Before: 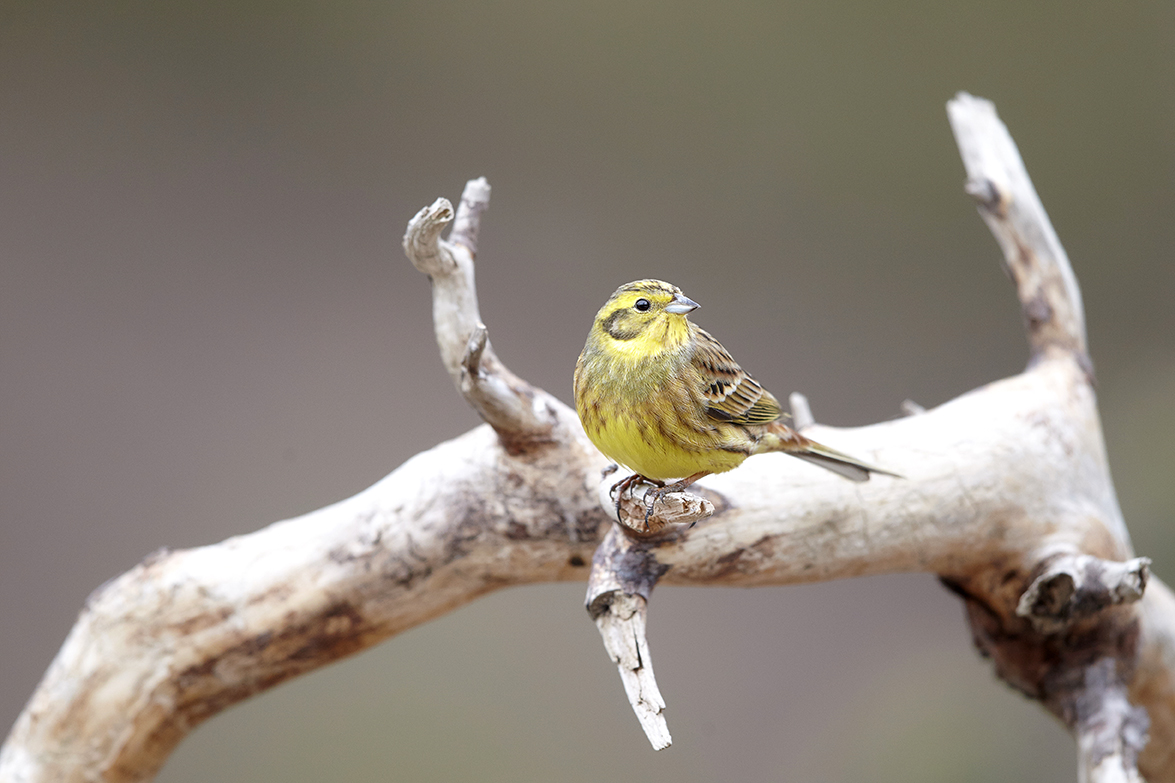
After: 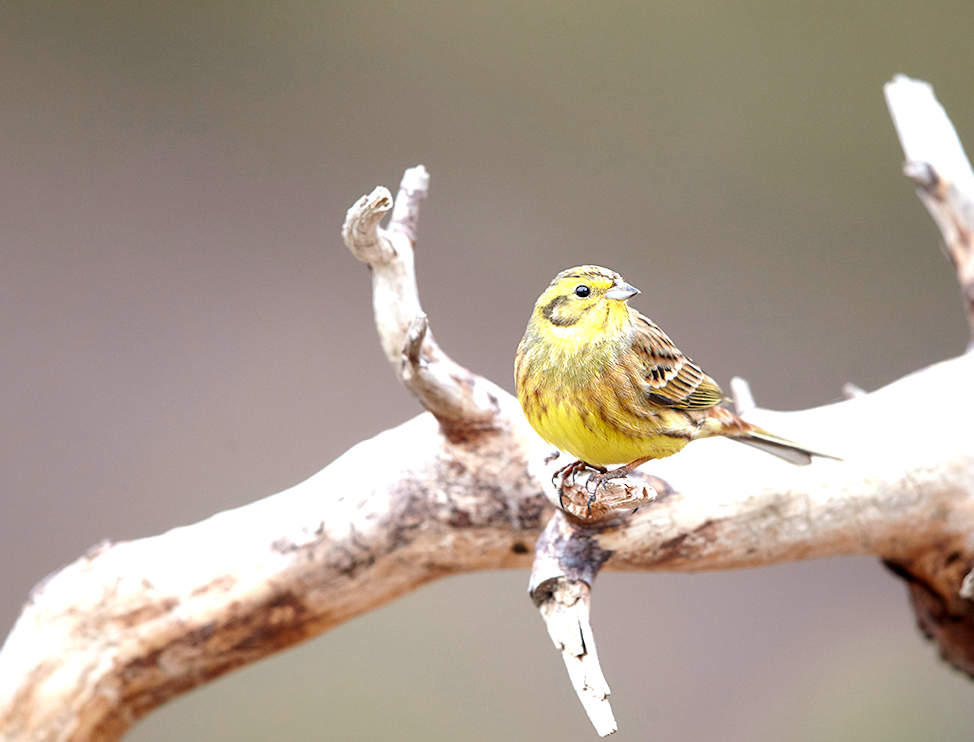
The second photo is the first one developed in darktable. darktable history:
tone equalizer: edges refinement/feathering 500, mask exposure compensation -1.57 EV, preserve details no
local contrast: mode bilateral grid, contrast 21, coarseness 51, detail 119%, midtone range 0.2
exposure: exposure 0.566 EV, compensate highlight preservation false
crop and rotate: angle 0.685°, left 4.29%, top 0.824%, right 11.29%, bottom 2.696%
